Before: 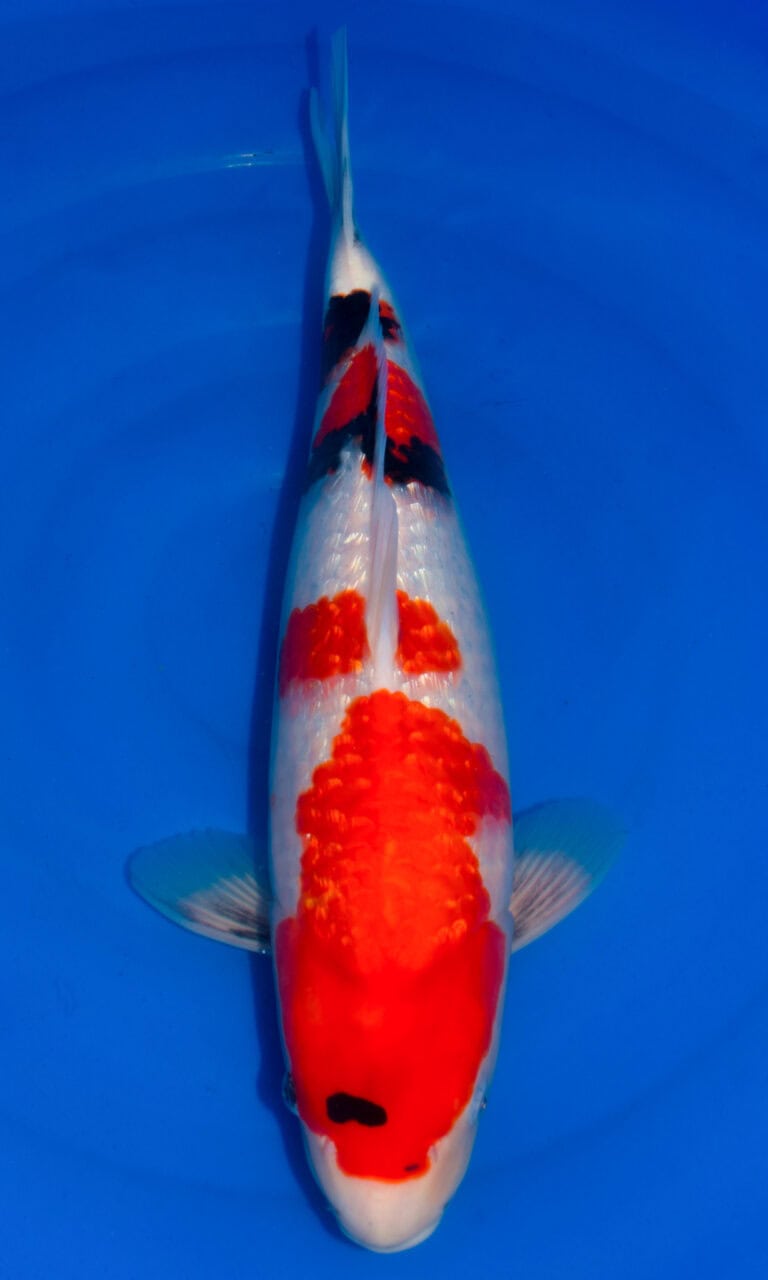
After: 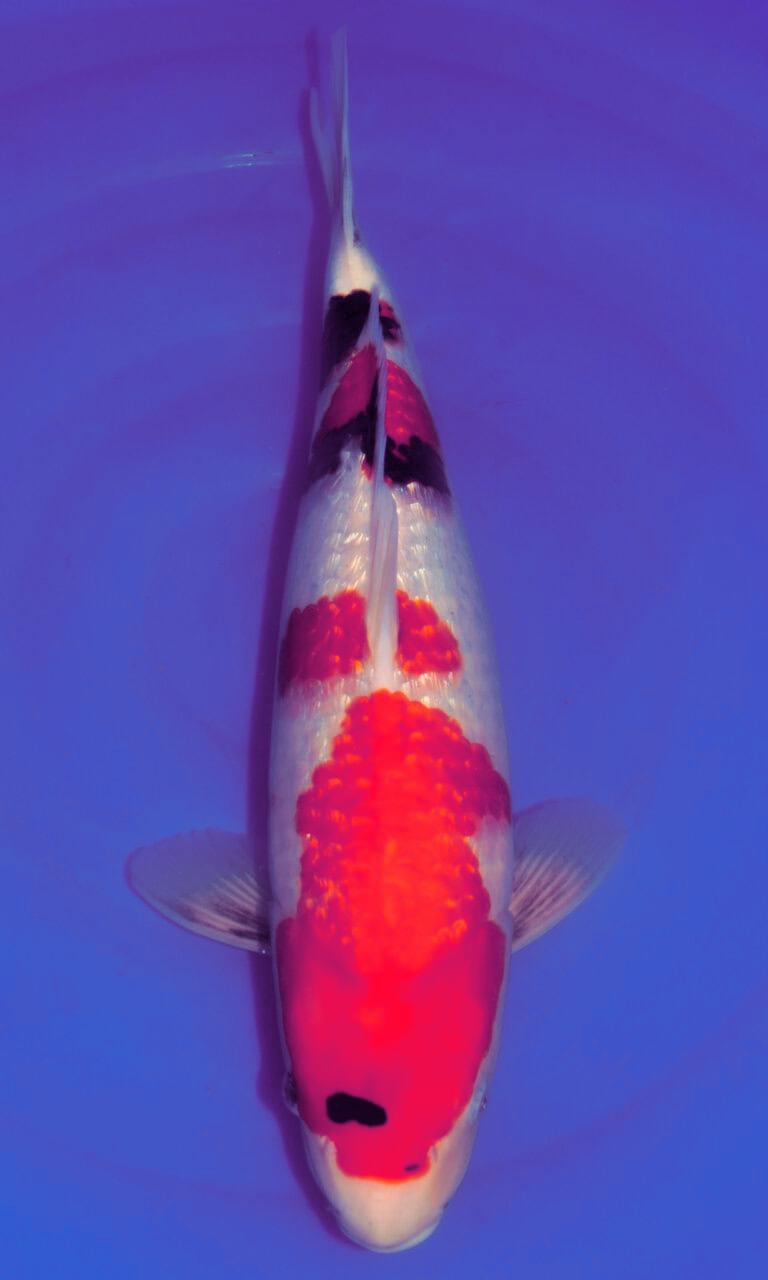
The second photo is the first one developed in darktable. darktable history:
split-toning: shadows › hue 277.2°, shadows › saturation 0.74
color balance rgb: shadows lift › hue 87.51°, highlights gain › chroma 3.21%, highlights gain › hue 55.1°, global offset › chroma 0.15%, global offset › hue 253.66°, linear chroma grading › global chroma 0.5%
